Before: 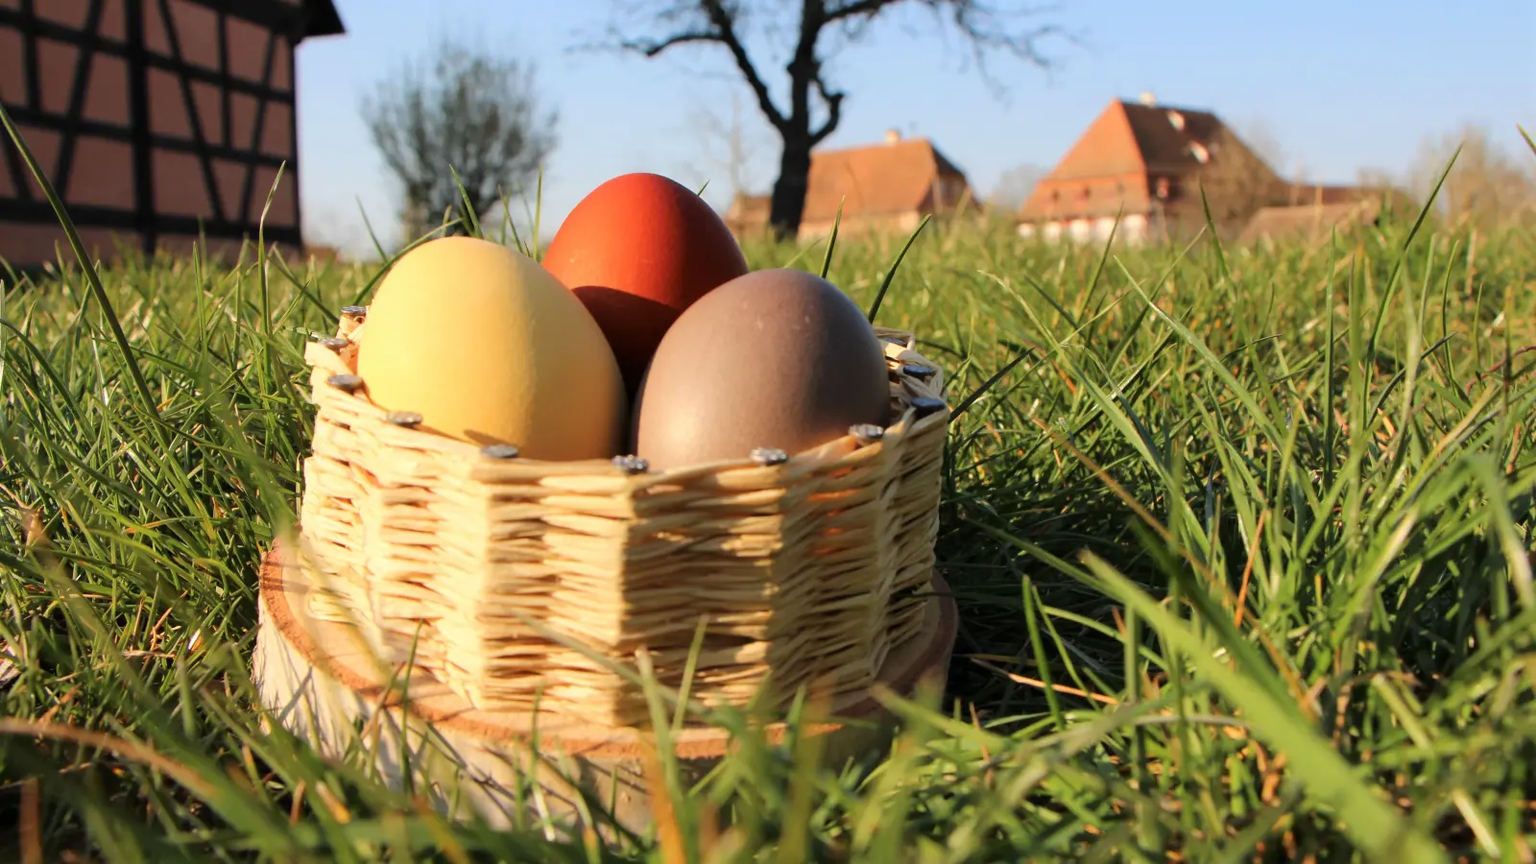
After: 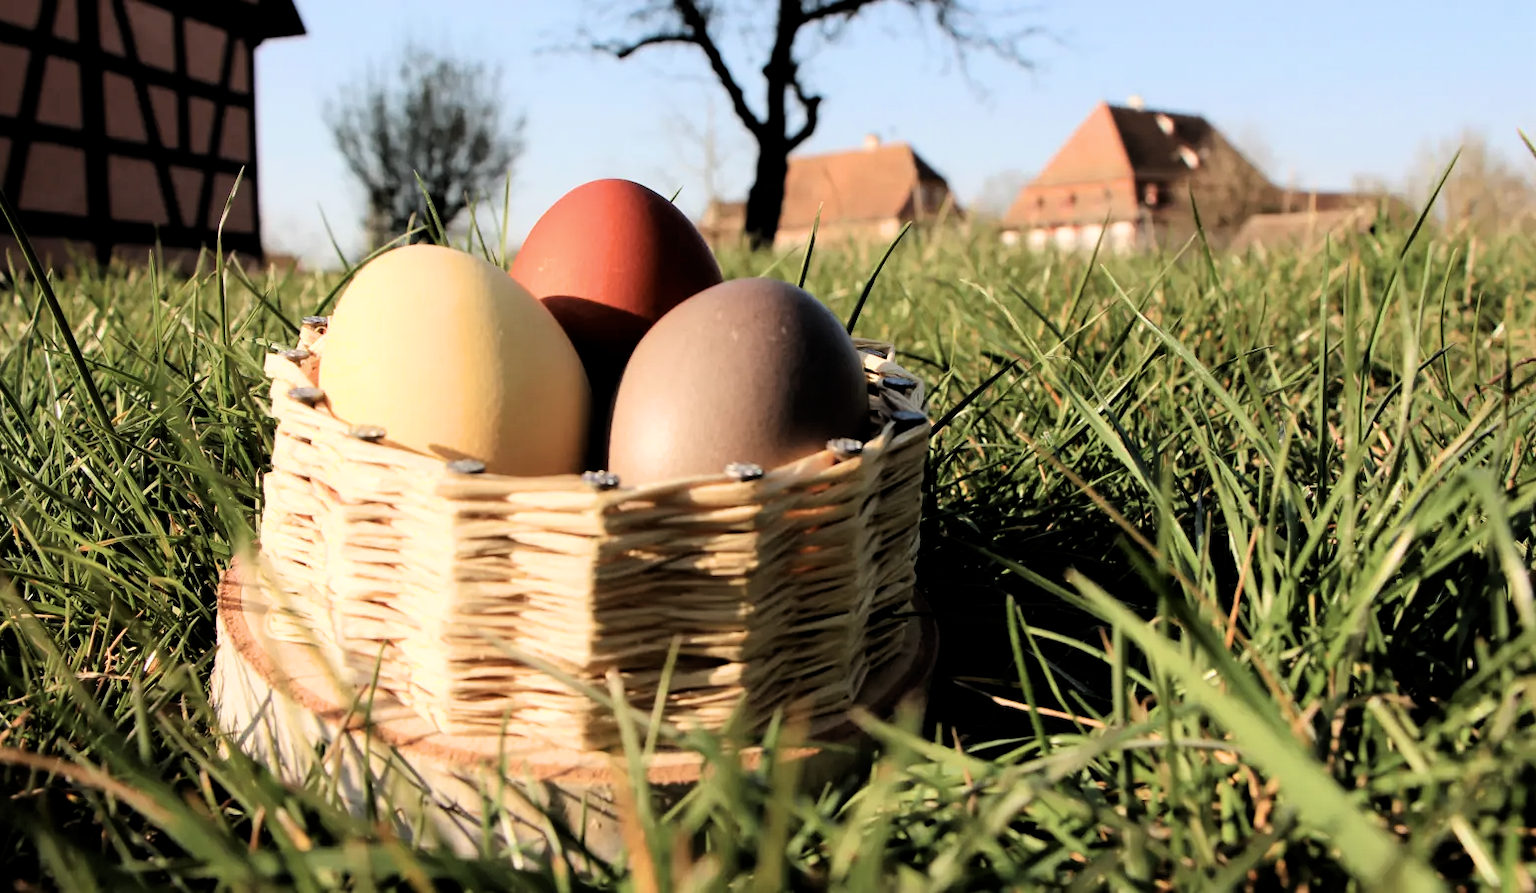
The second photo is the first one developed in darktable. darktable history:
contrast brightness saturation: contrast 0.107, saturation -0.152
crop and rotate: left 3.218%
filmic rgb: middle gray luminance 8.64%, black relative exposure -6.3 EV, white relative exposure 2.73 EV, target black luminance 0%, hardness 4.78, latitude 73.42%, contrast 1.338, shadows ↔ highlights balance 9.59%, color science v6 (2022)
